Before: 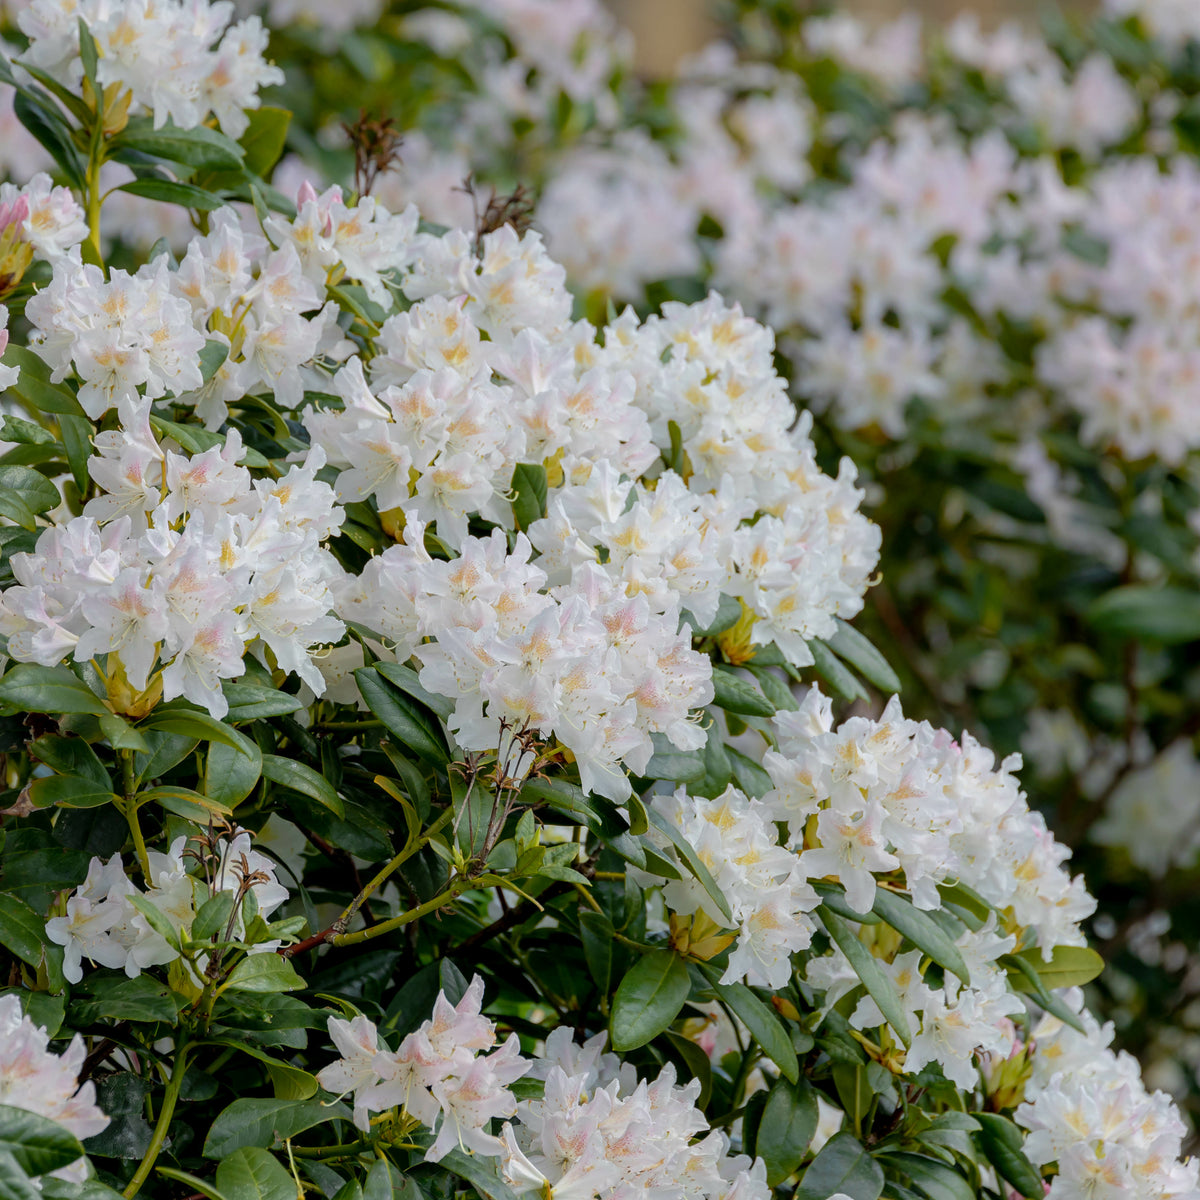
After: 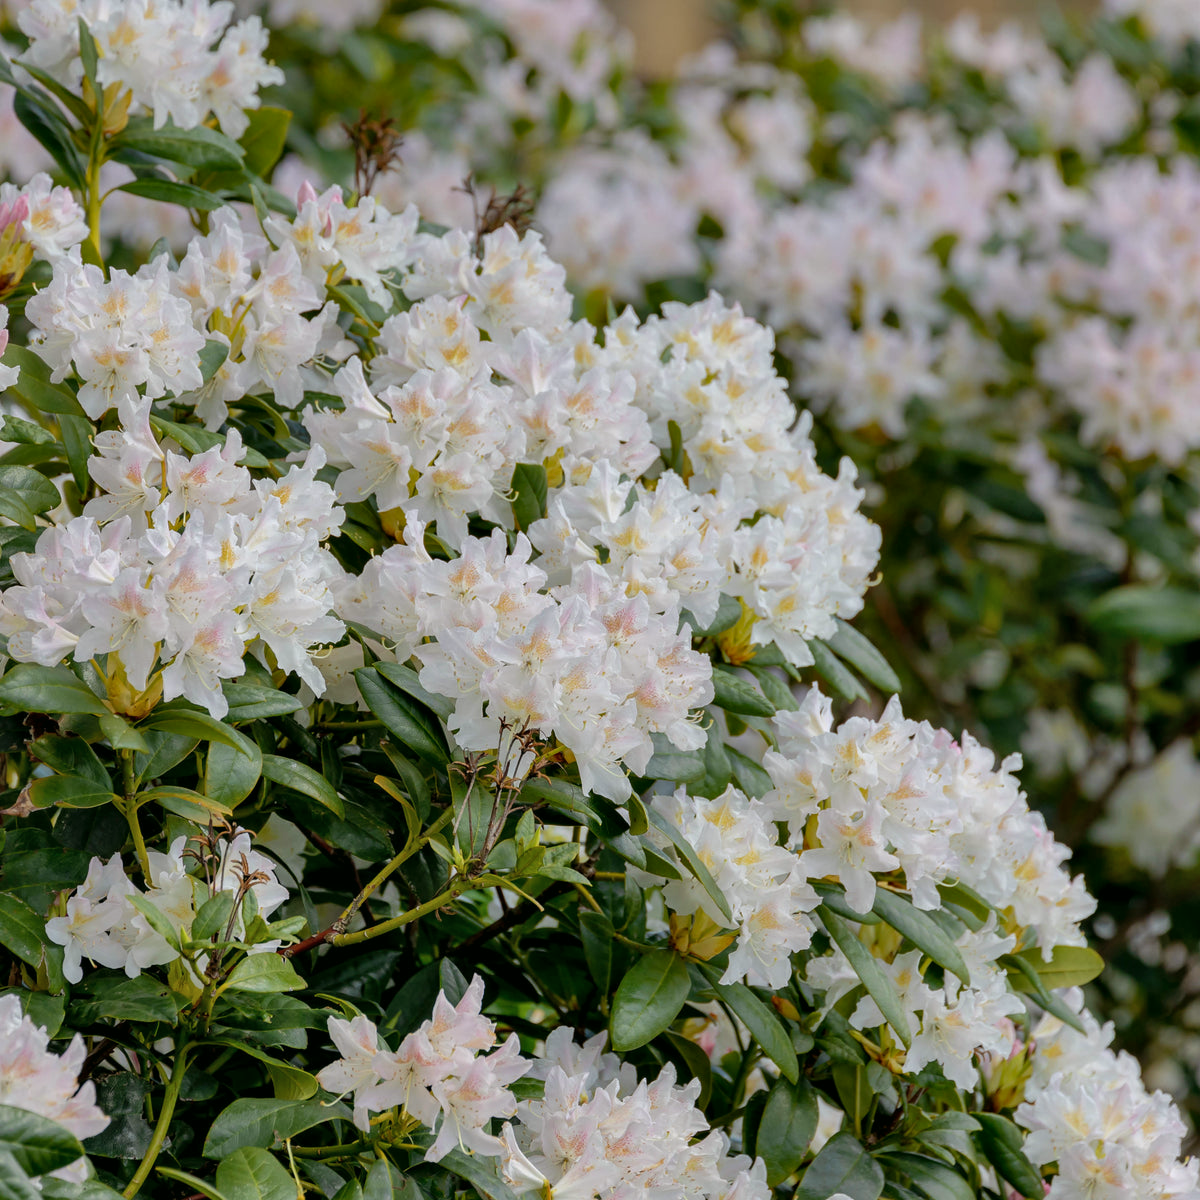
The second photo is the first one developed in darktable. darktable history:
shadows and highlights: shadows 52.42, soften with gaussian
color balance: mode lift, gamma, gain (sRGB), lift [1, 0.99, 1.01, 0.992], gamma [1, 1.037, 0.974, 0.963]
